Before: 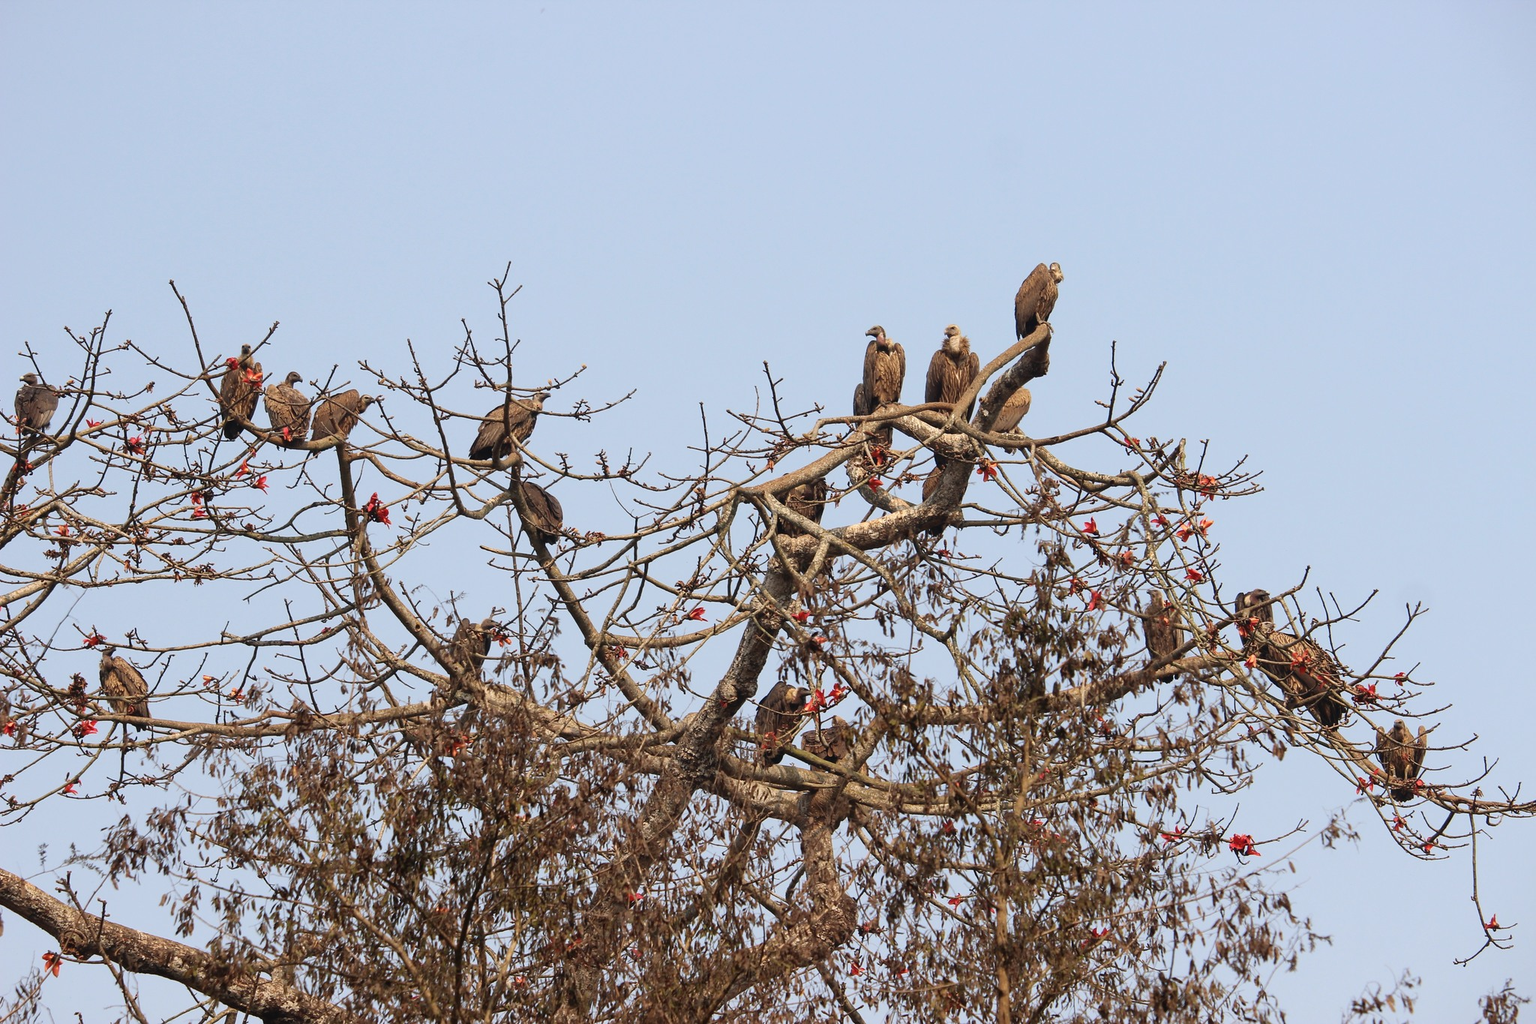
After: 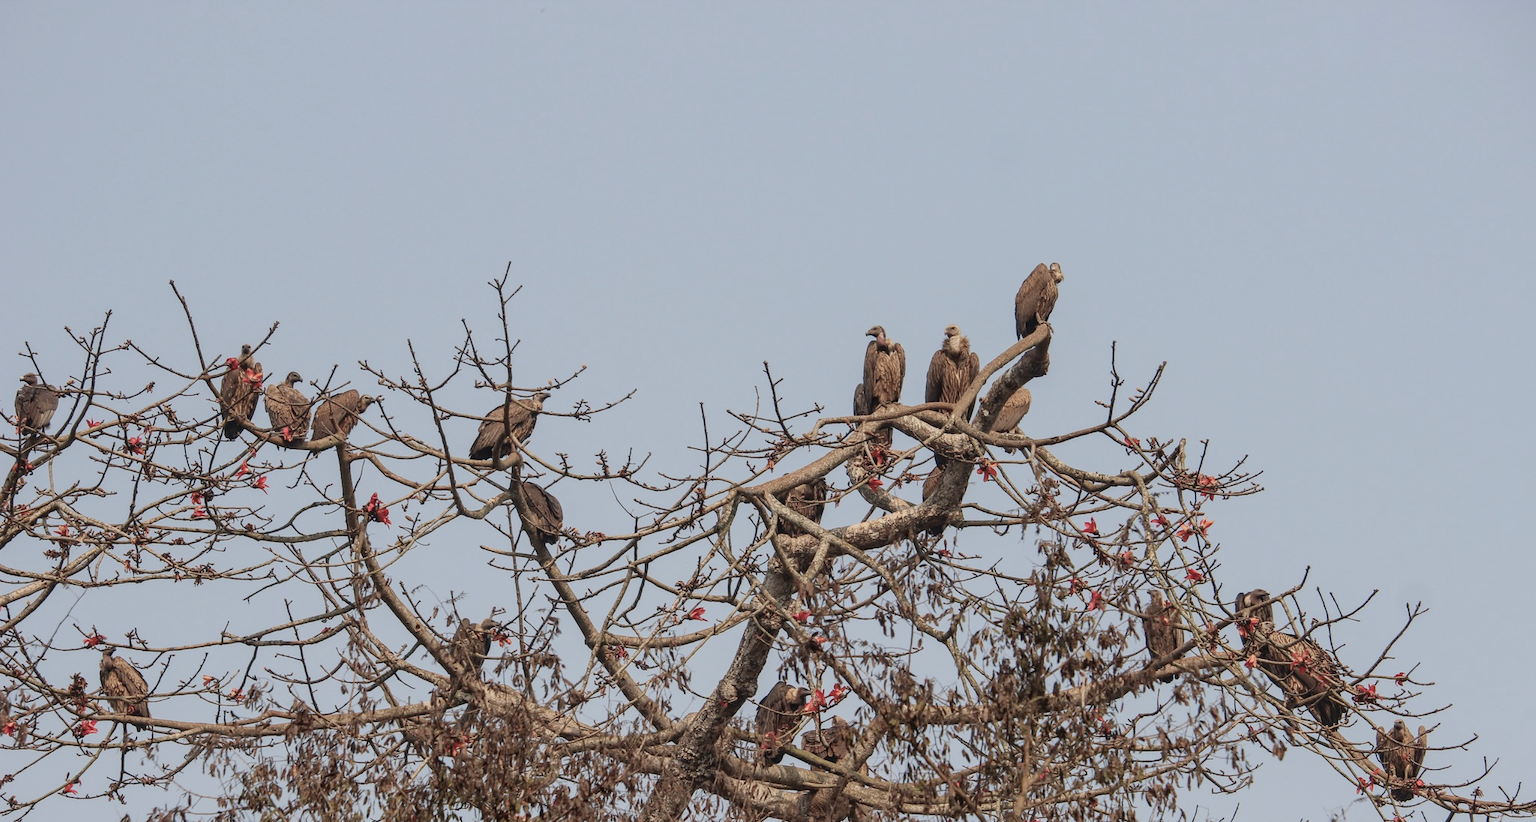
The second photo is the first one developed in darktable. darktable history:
color balance rgb: perceptual saturation grading › global saturation -27.94%, hue shift -2.27°, contrast -21.26%
color calibration: x 0.342, y 0.355, temperature 5146 K
filmic rgb: black relative exposure -16 EV, white relative exposure 2.93 EV, hardness 10.04, color science v6 (2022)
local contrast: on, module defaults
crop: bottom 19.644%
